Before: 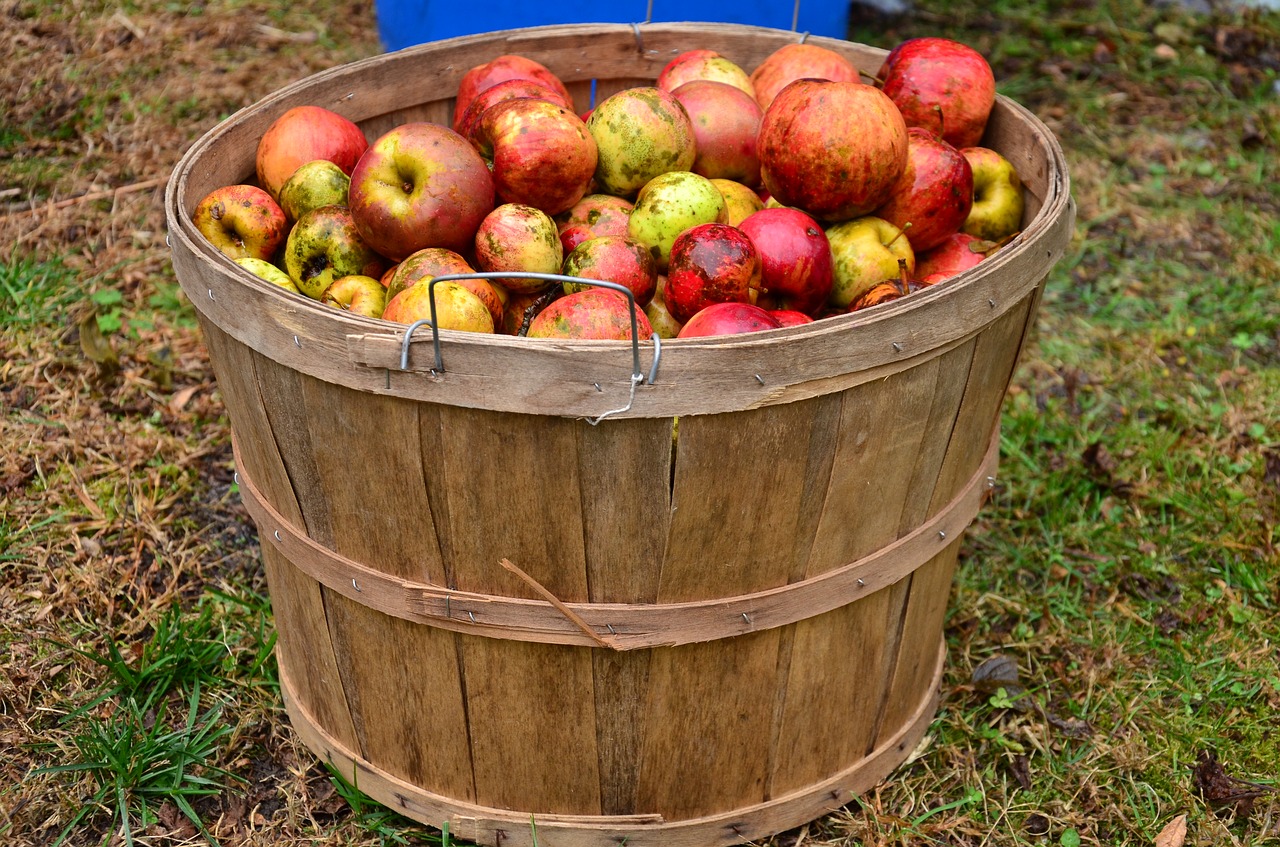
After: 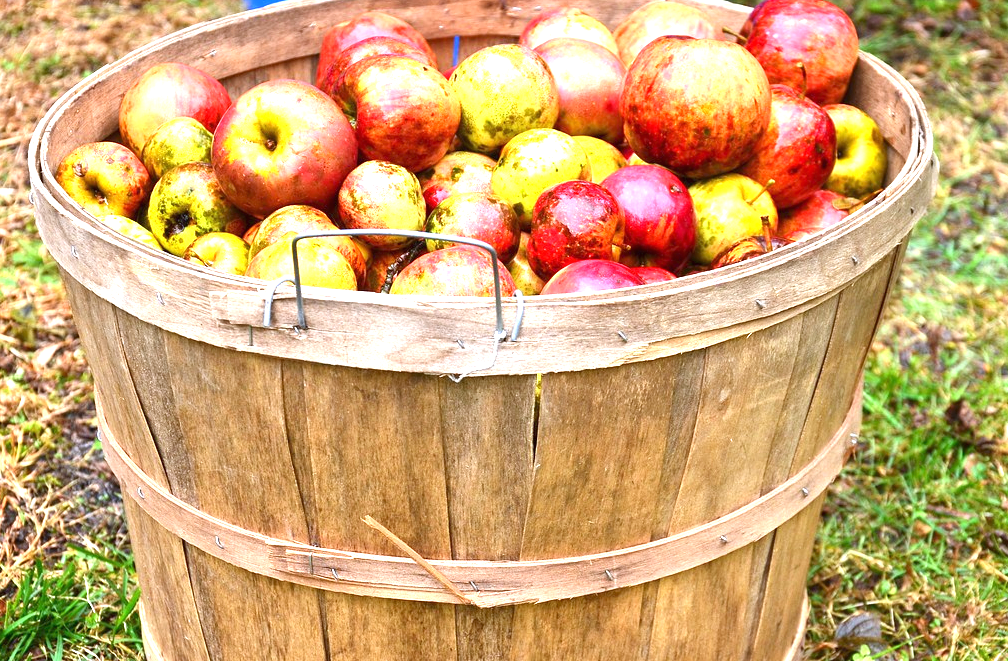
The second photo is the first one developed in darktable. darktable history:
crop and rotate: left 10.77%, top 5.1%, right 10.41%, bottom 16.76%
exposure: black level correction 0, exposure 1.741 EV, compensate exposure bias true, compensate highlight preservation false
white balance: red 0.954, blue 1.079
